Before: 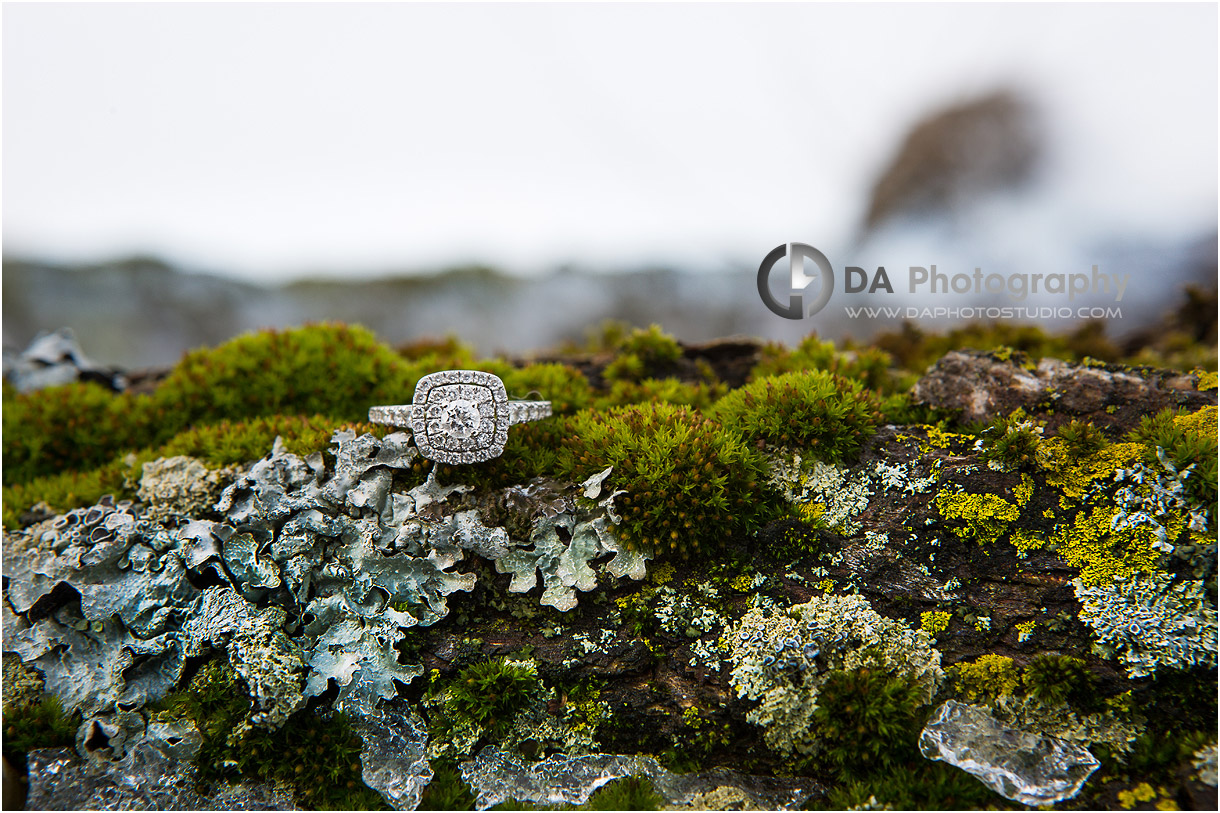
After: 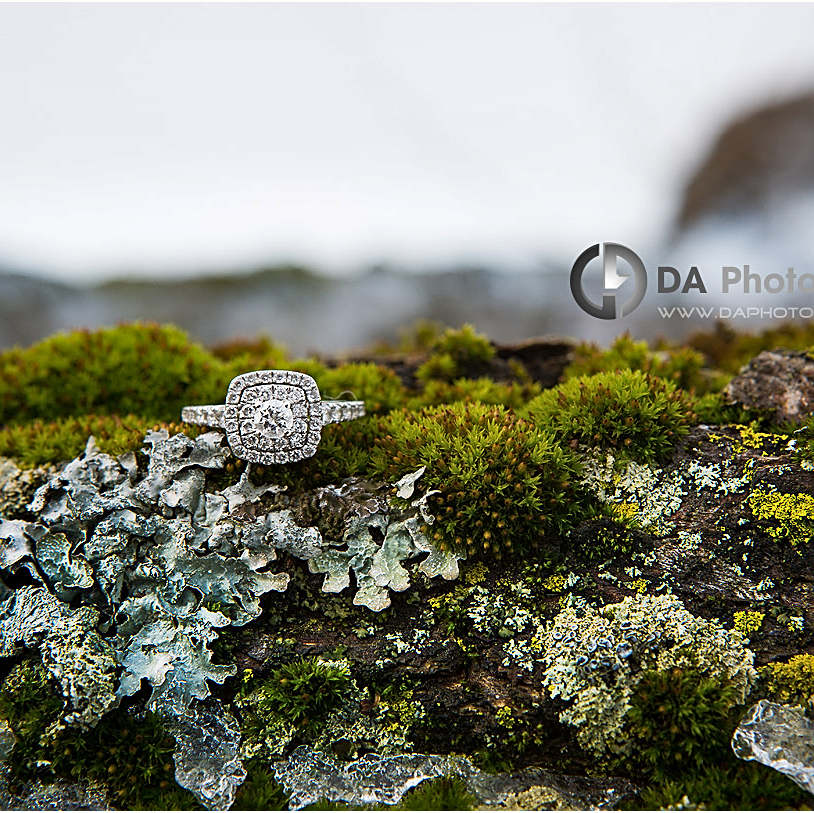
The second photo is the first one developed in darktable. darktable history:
sharpen: on, module defaults
crop and rotate: left 15.366%, right 17.894%
shadows and highlights: soften with gaussian
